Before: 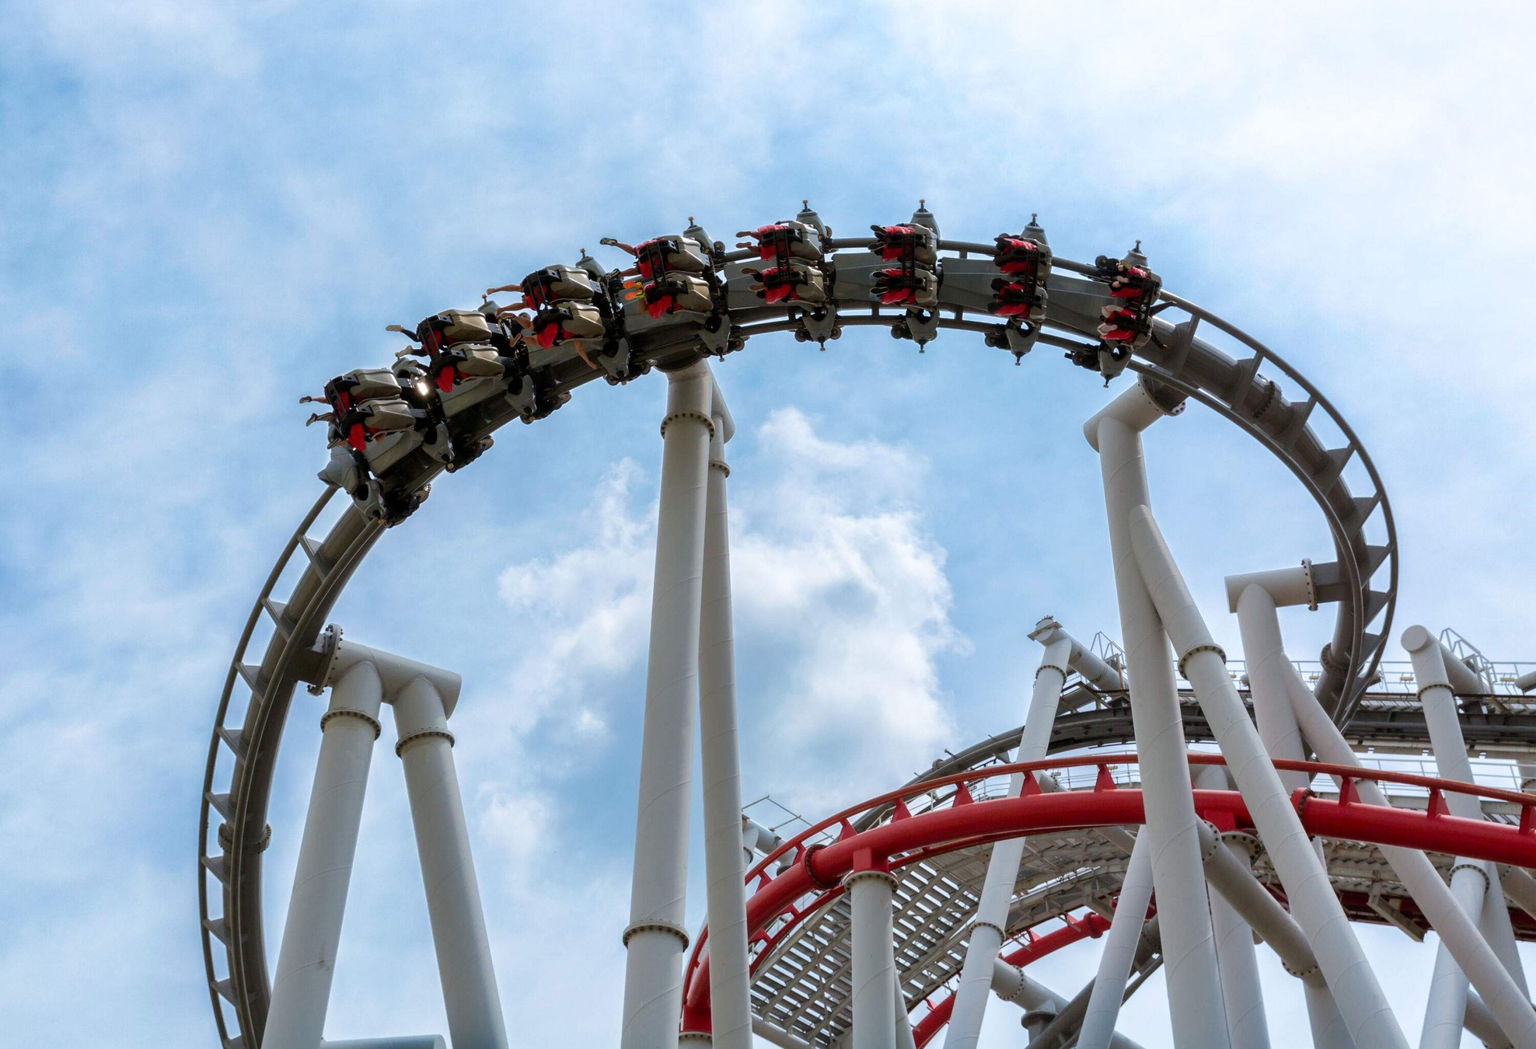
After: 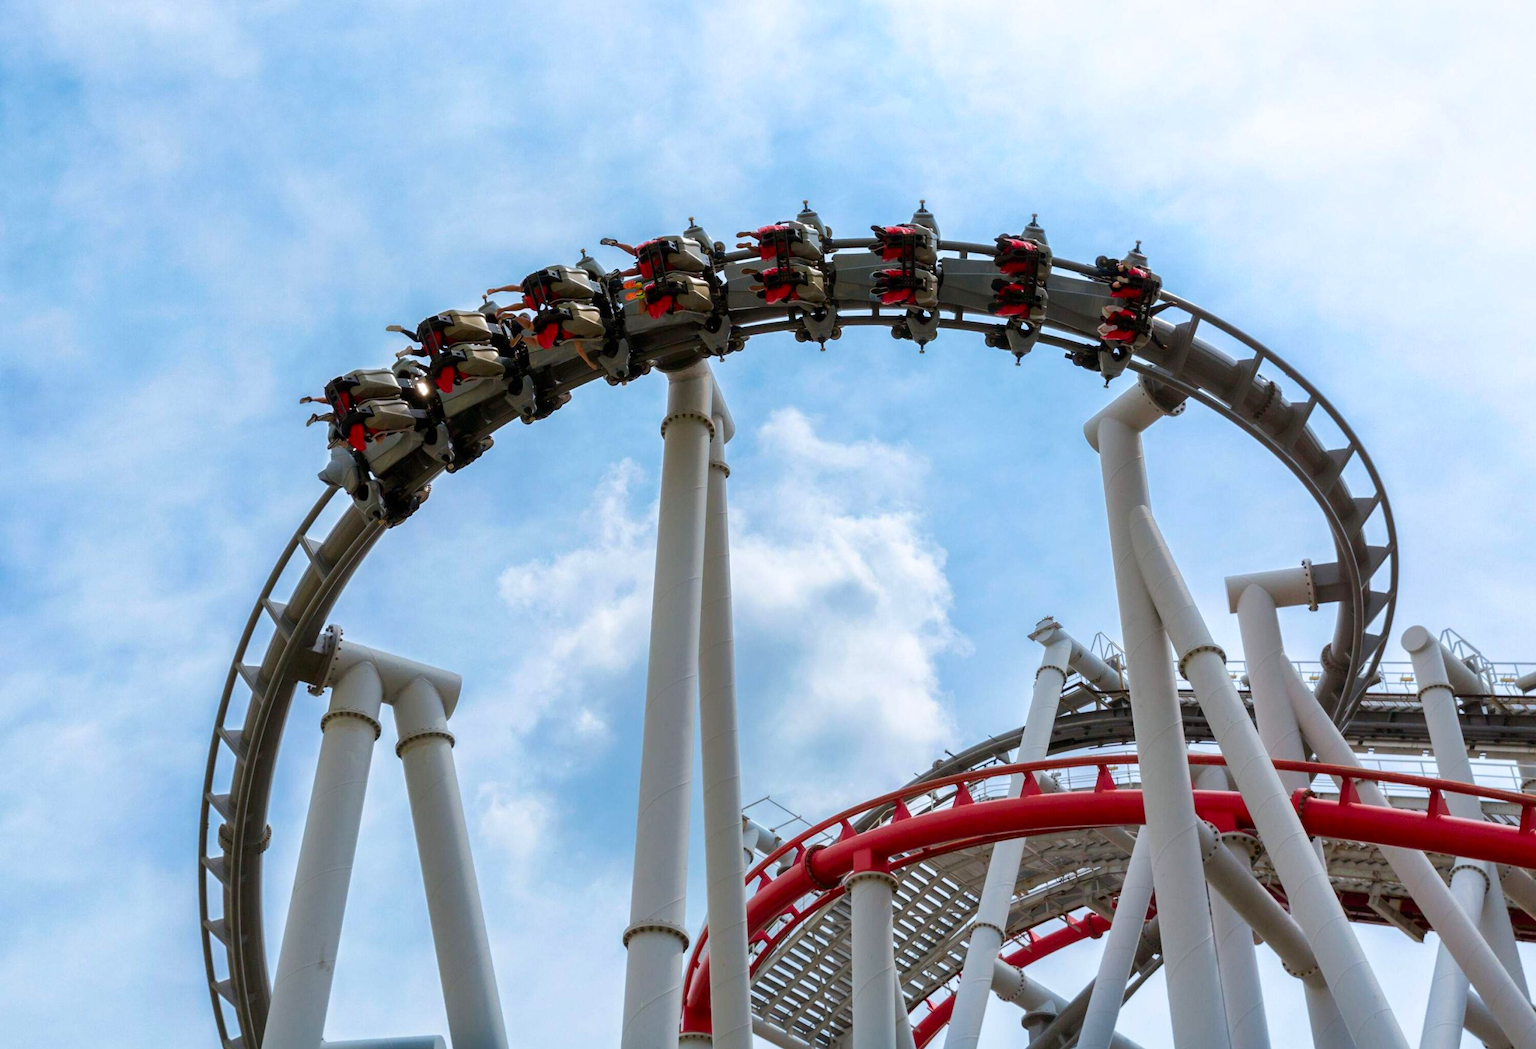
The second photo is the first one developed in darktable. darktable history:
contrast brightness saturation: saturation 0.183
